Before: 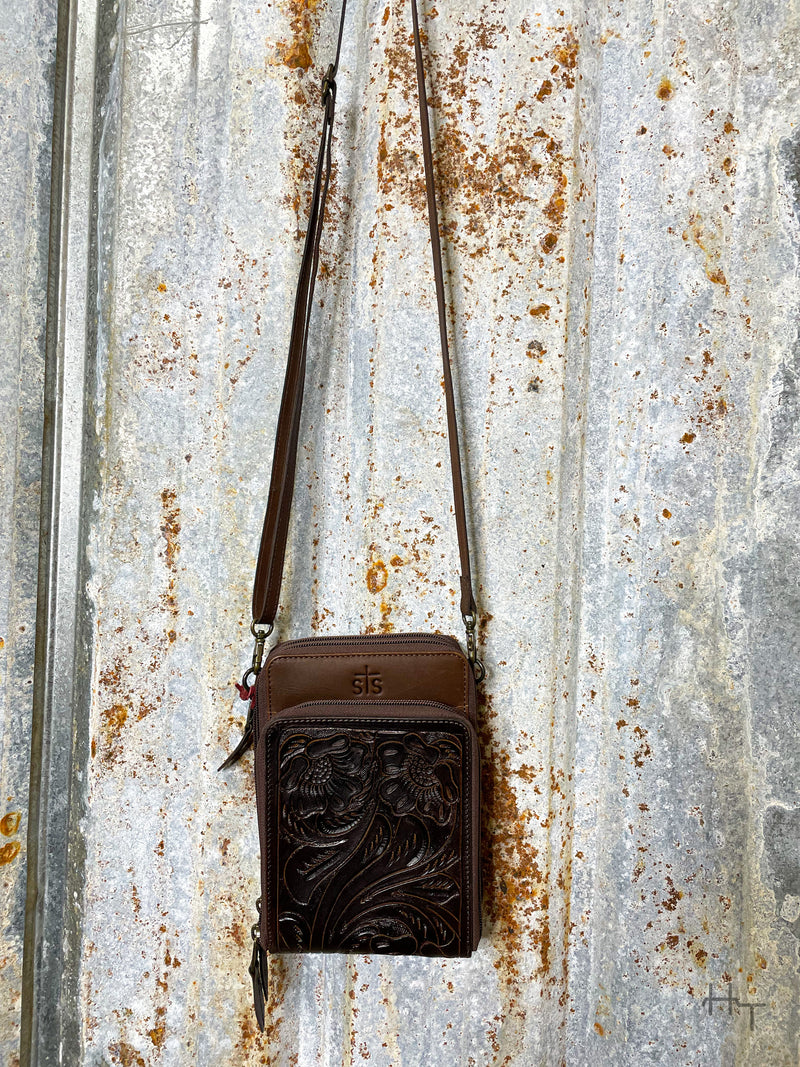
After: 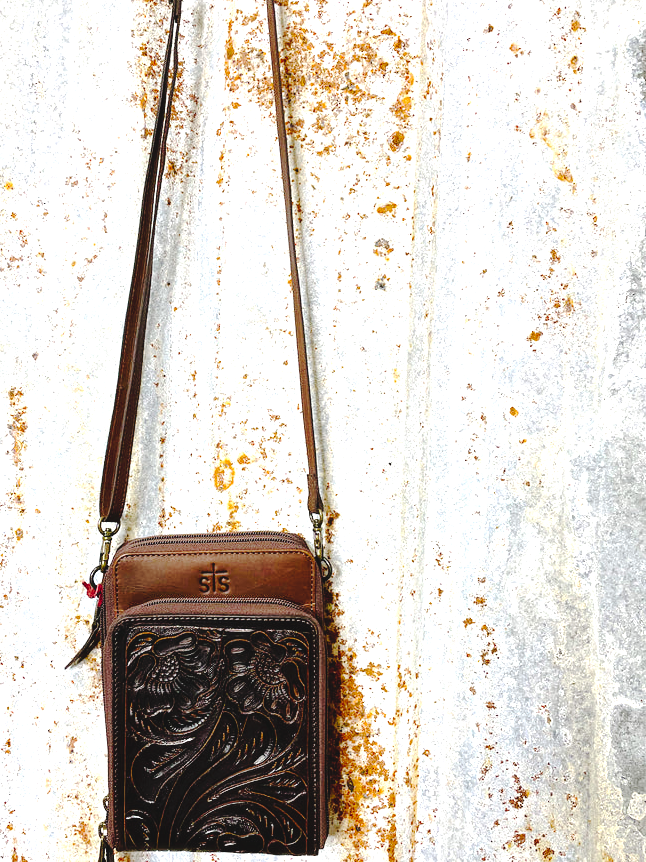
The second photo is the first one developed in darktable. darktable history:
tone curve: curves: ch0 [(0, 0) (0.003, 0.057) (0.011, 0.061) (0.025, 0.065) (0.044, 0.075) (0.069, 0.082) (0.1, 0.09) (0.136, 0.102) (0.177, 0.145) (0.224, 0.195) (0.277, 0.27) (0.335, 0.374) (0.399, 0.486) (0.468, 0.578) (0.543, 0.652) (0.623, 0.717) (0.709, 0.778) (0.801, 0.837) (0.898, 0.909) (1, 1)], preserve colors none
crop: left 19.159%, top 9.58%, bottom 9.58%
exposure: black level correction 0, exposure 1 EV, compensate highlight preservation false
